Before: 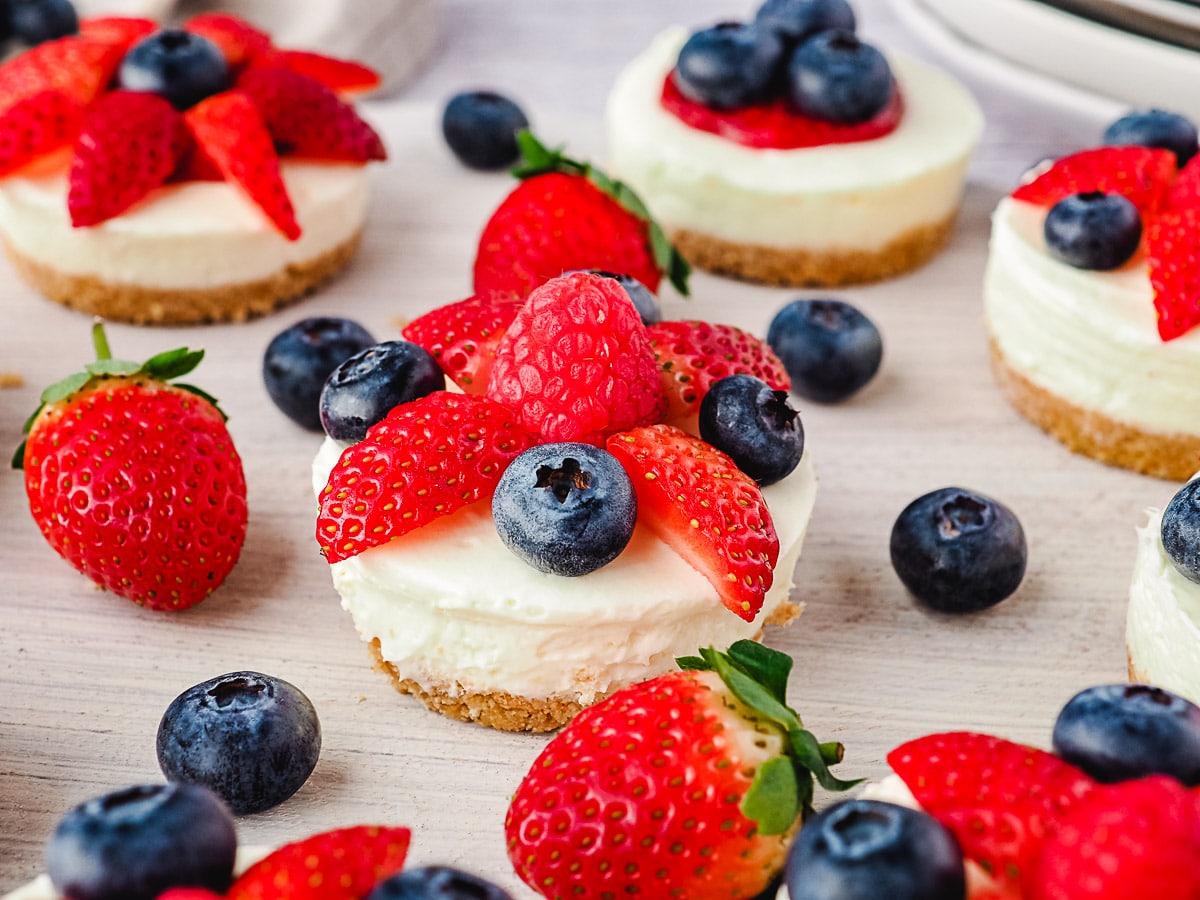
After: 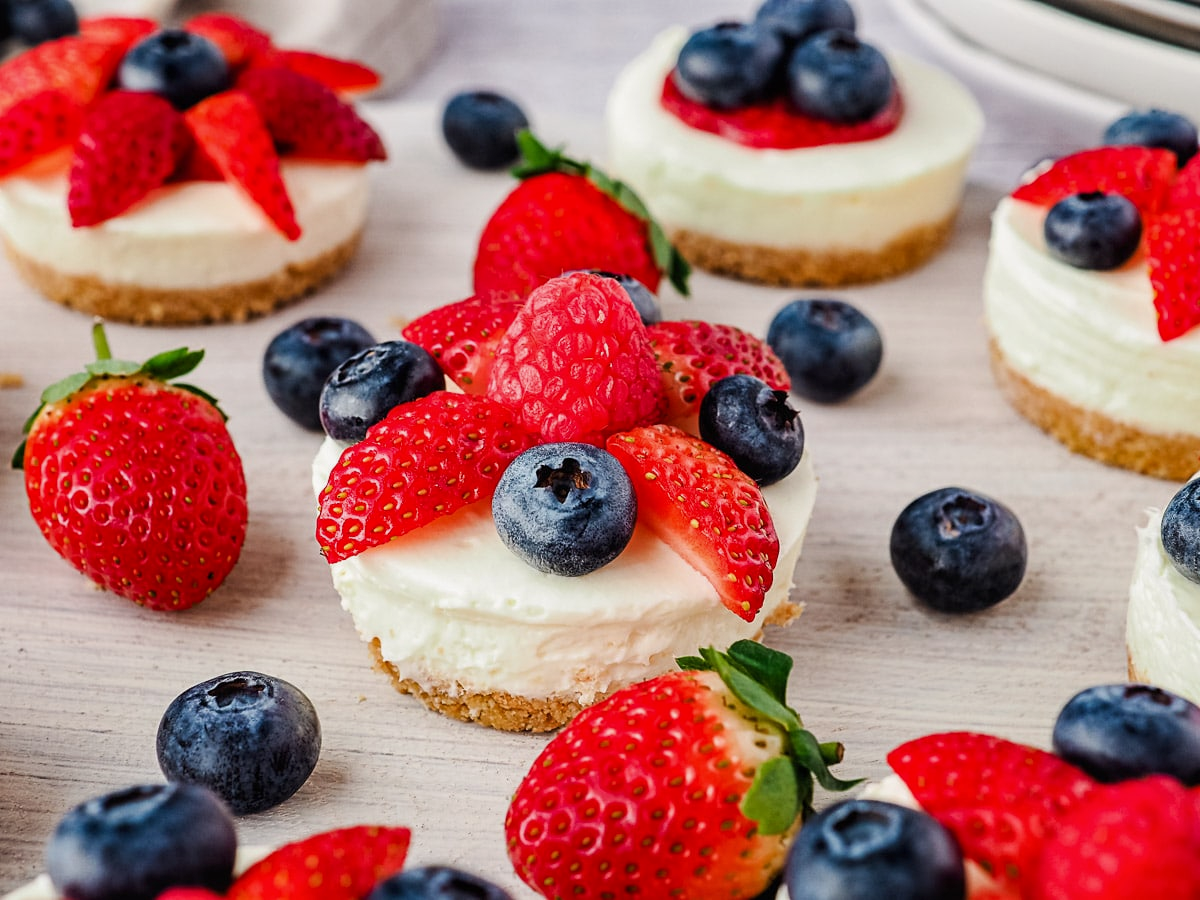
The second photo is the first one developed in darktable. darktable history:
local contrast: highlights 100%, shadows 100%, detail 120%, midtone range 0.2
exposure: exposure -0.151 EV, compensate highlight preservation false
base curve: exposure shift 0, preserve colors none
